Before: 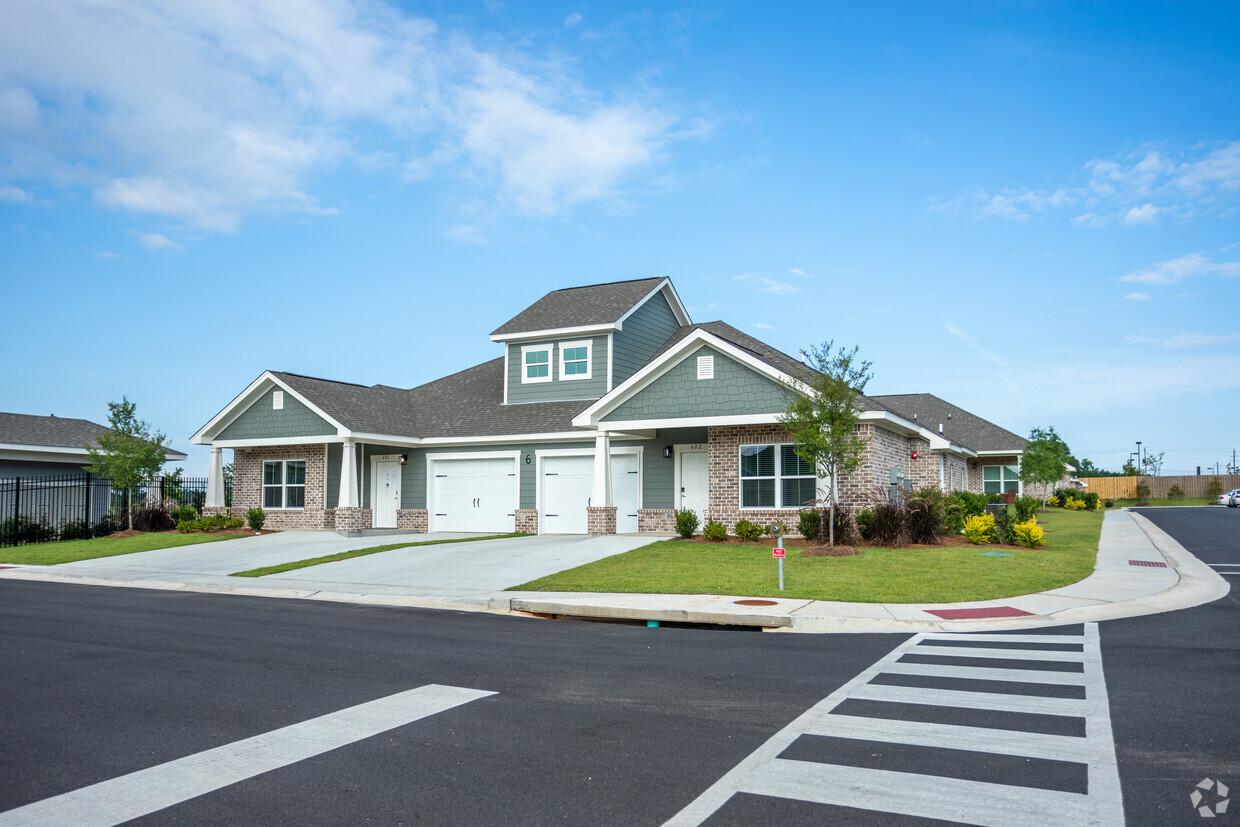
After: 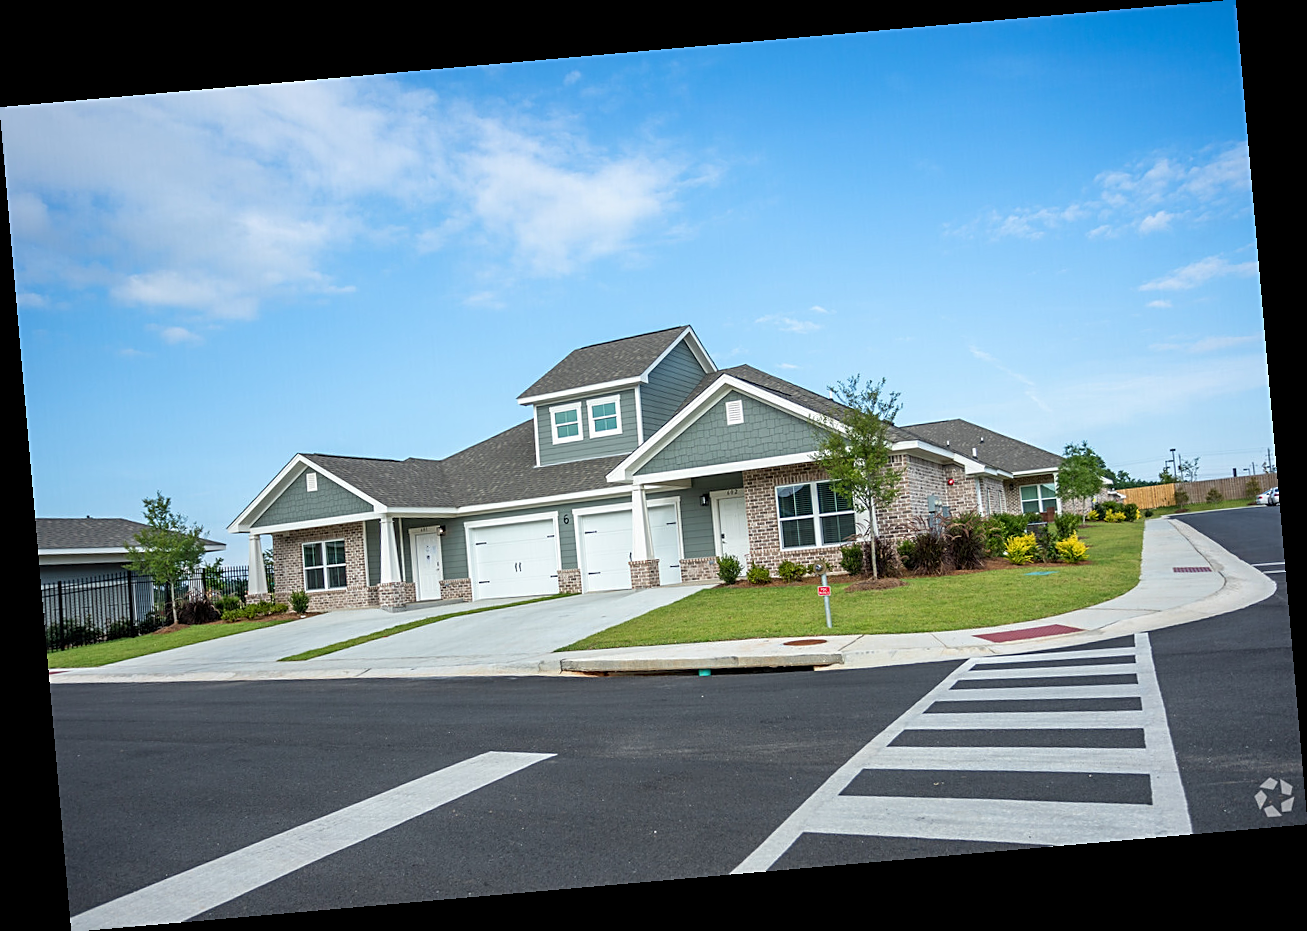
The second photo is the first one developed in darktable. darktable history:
rotate and perspective: rotation -4.98°, automatic cropping off
sharpen: on, module defaults
